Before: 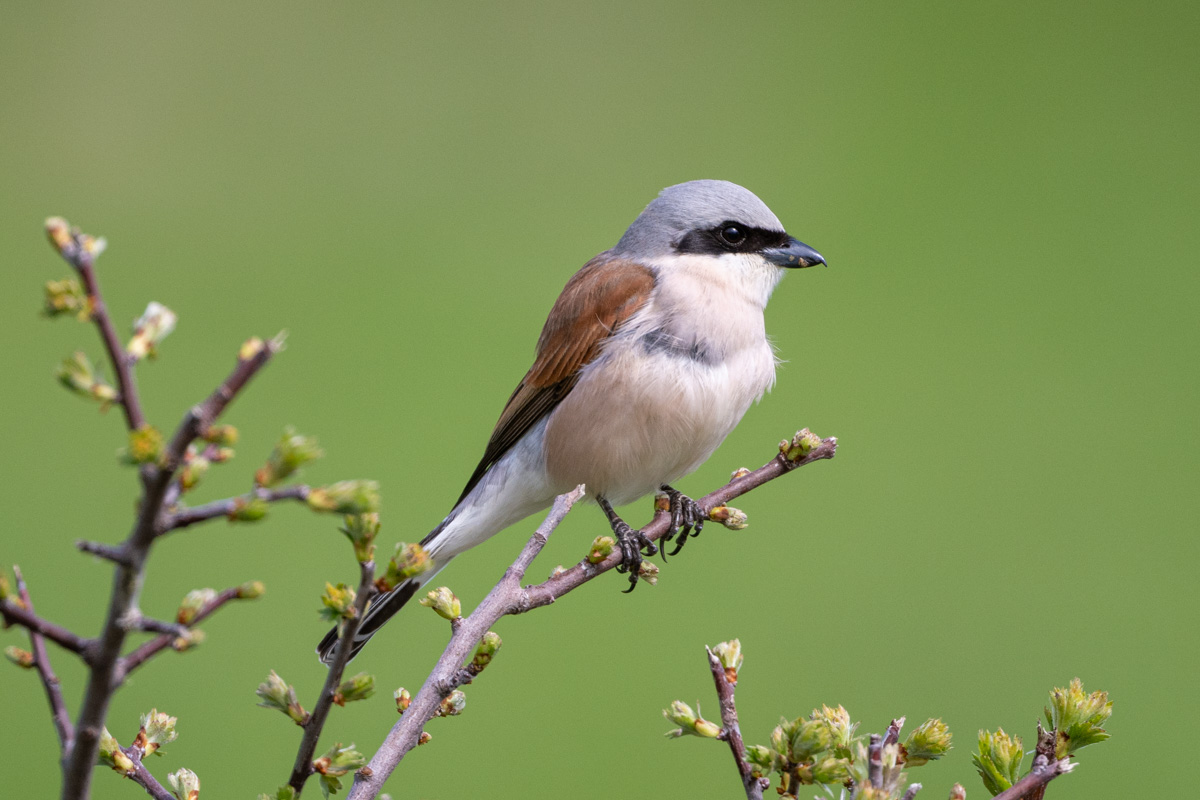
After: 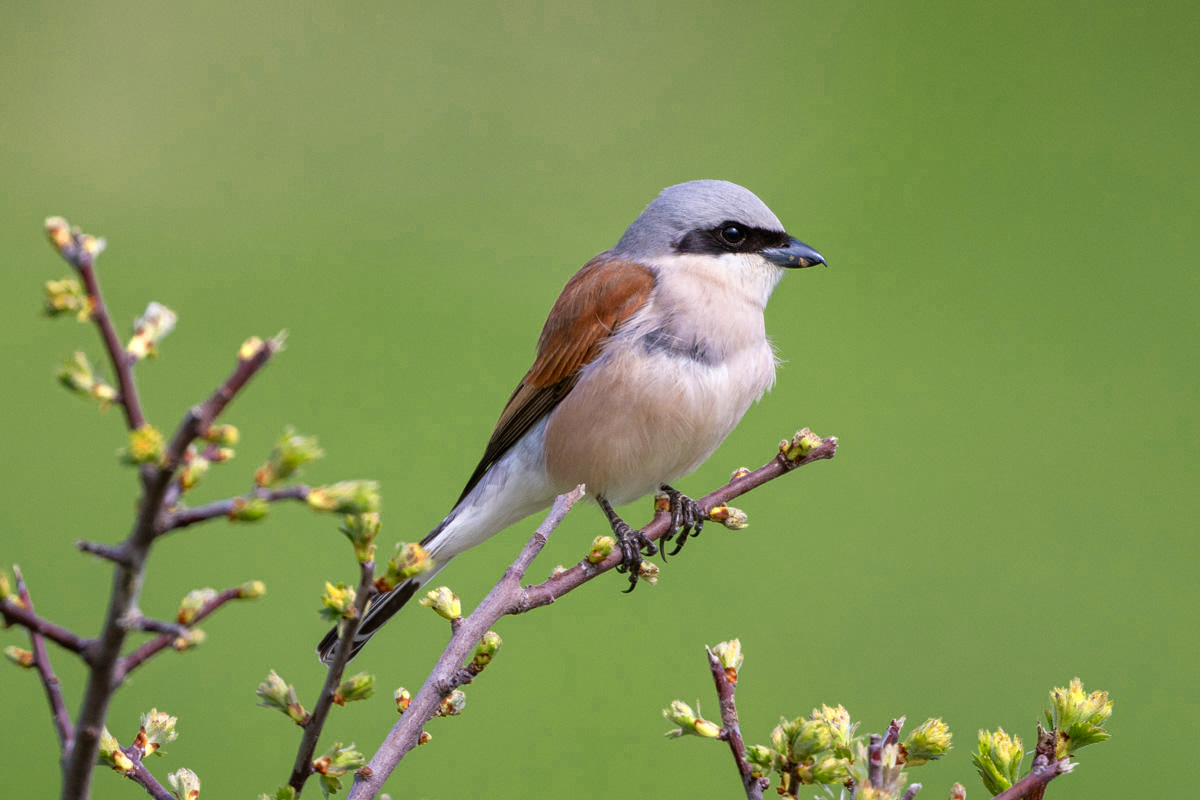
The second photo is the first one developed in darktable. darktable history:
base curve: preserve colors none
color zones: curves: ch0 [(0.004, 0.305) (0.261, 0.623) (0.389, 0.399) (0.708, 0.571) (0.947, 0.34)]; ch1 [(0.025, 0.645) (0.229, 0.584) (0.326, 0.551) (0.484, 0.262) (0.757, 0.643)]
